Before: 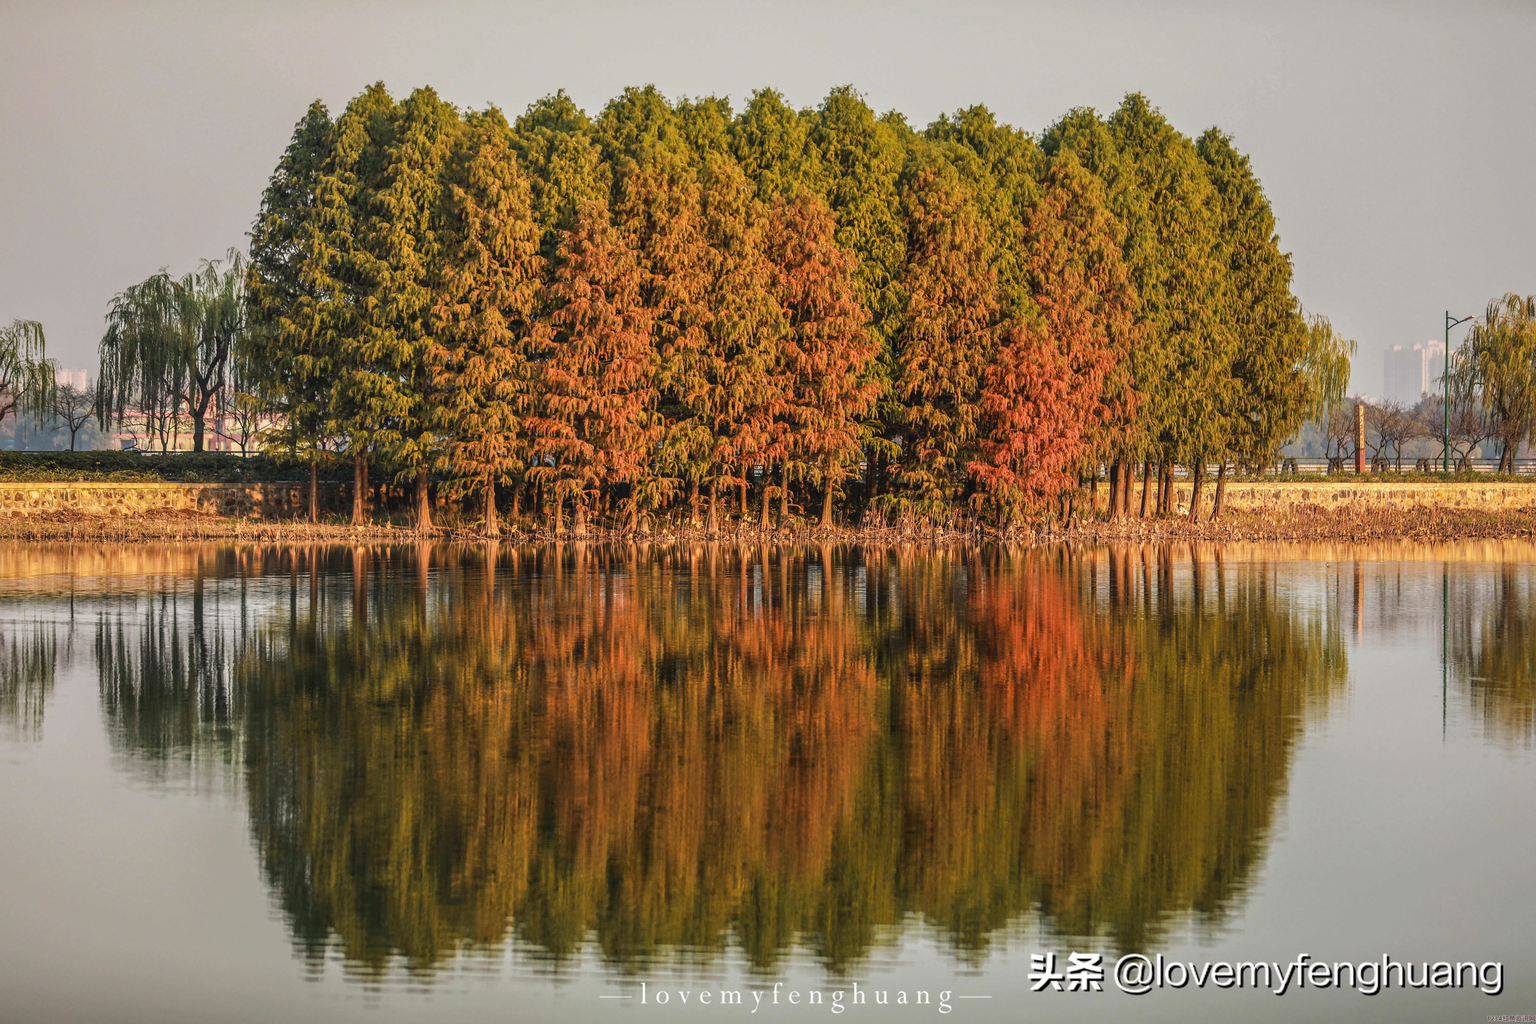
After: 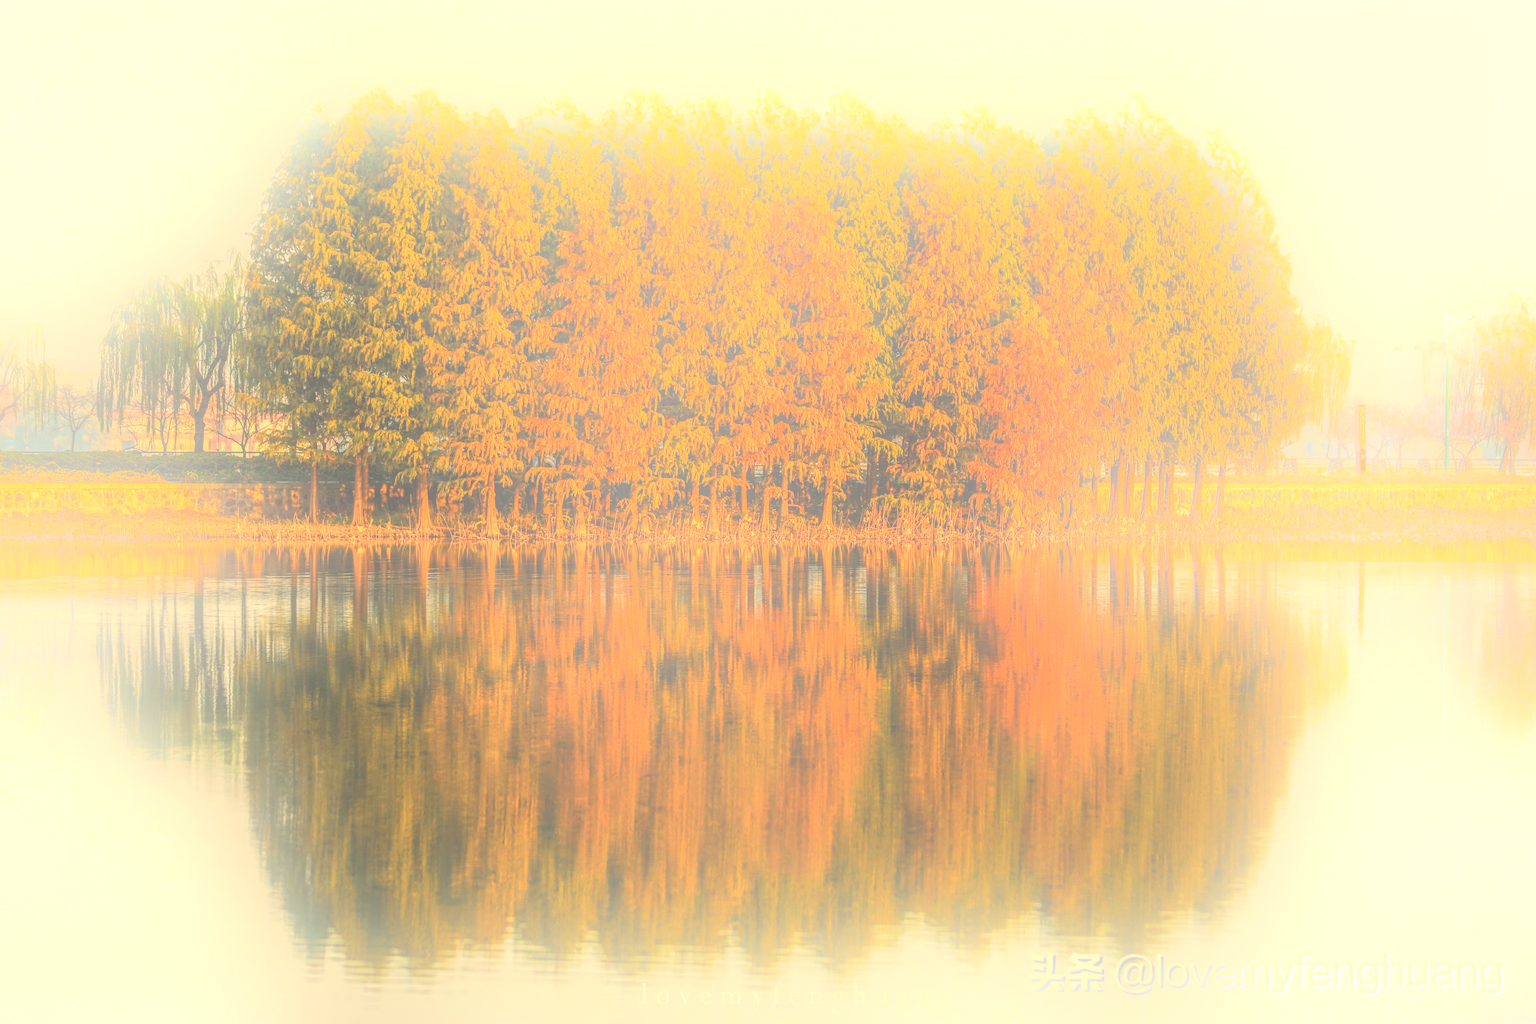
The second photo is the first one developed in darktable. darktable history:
local contrast: on, module defaults
bloom: size 70%, threshold 25%, strength 70%
white balance: red 1.08, blue 0.791
